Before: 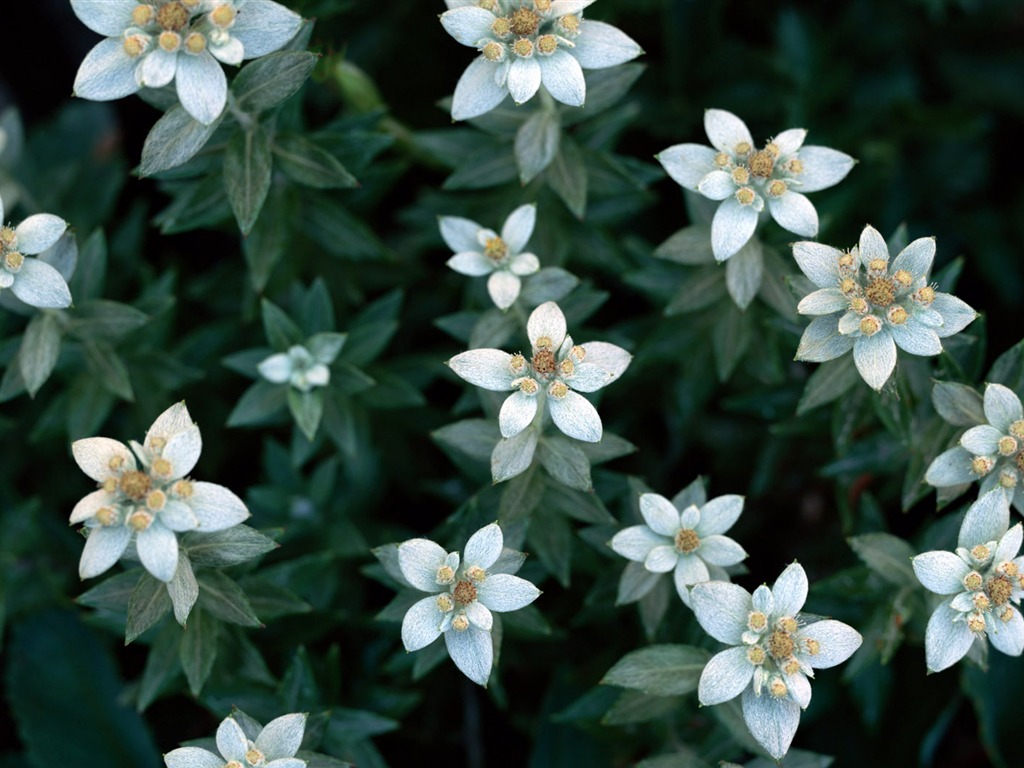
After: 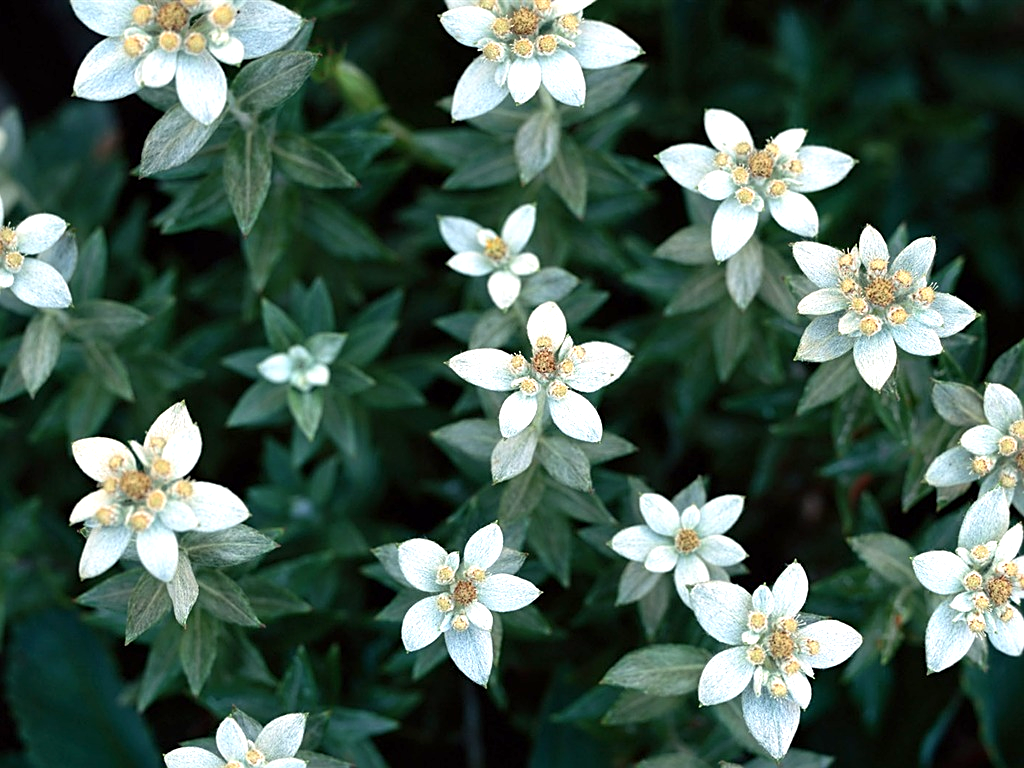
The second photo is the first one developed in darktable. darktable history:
sharpen: on, module defaults
white balance: red 1.009, blue 0.985
exposure: exposure 0.6 EV, compensate highlight preservation false
